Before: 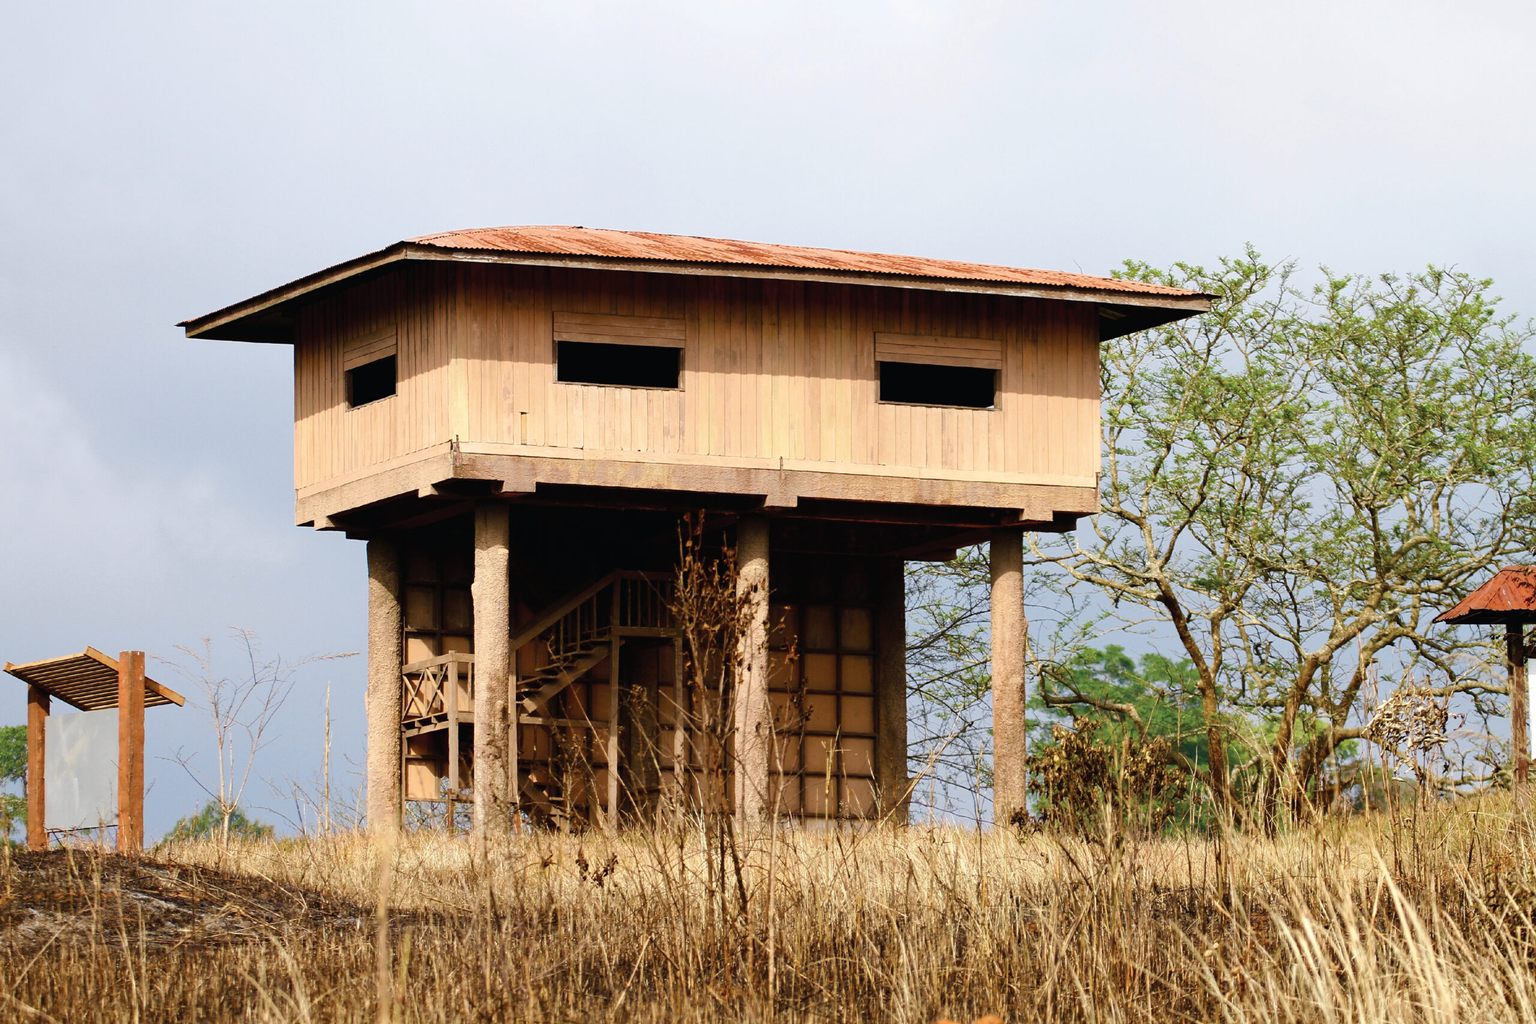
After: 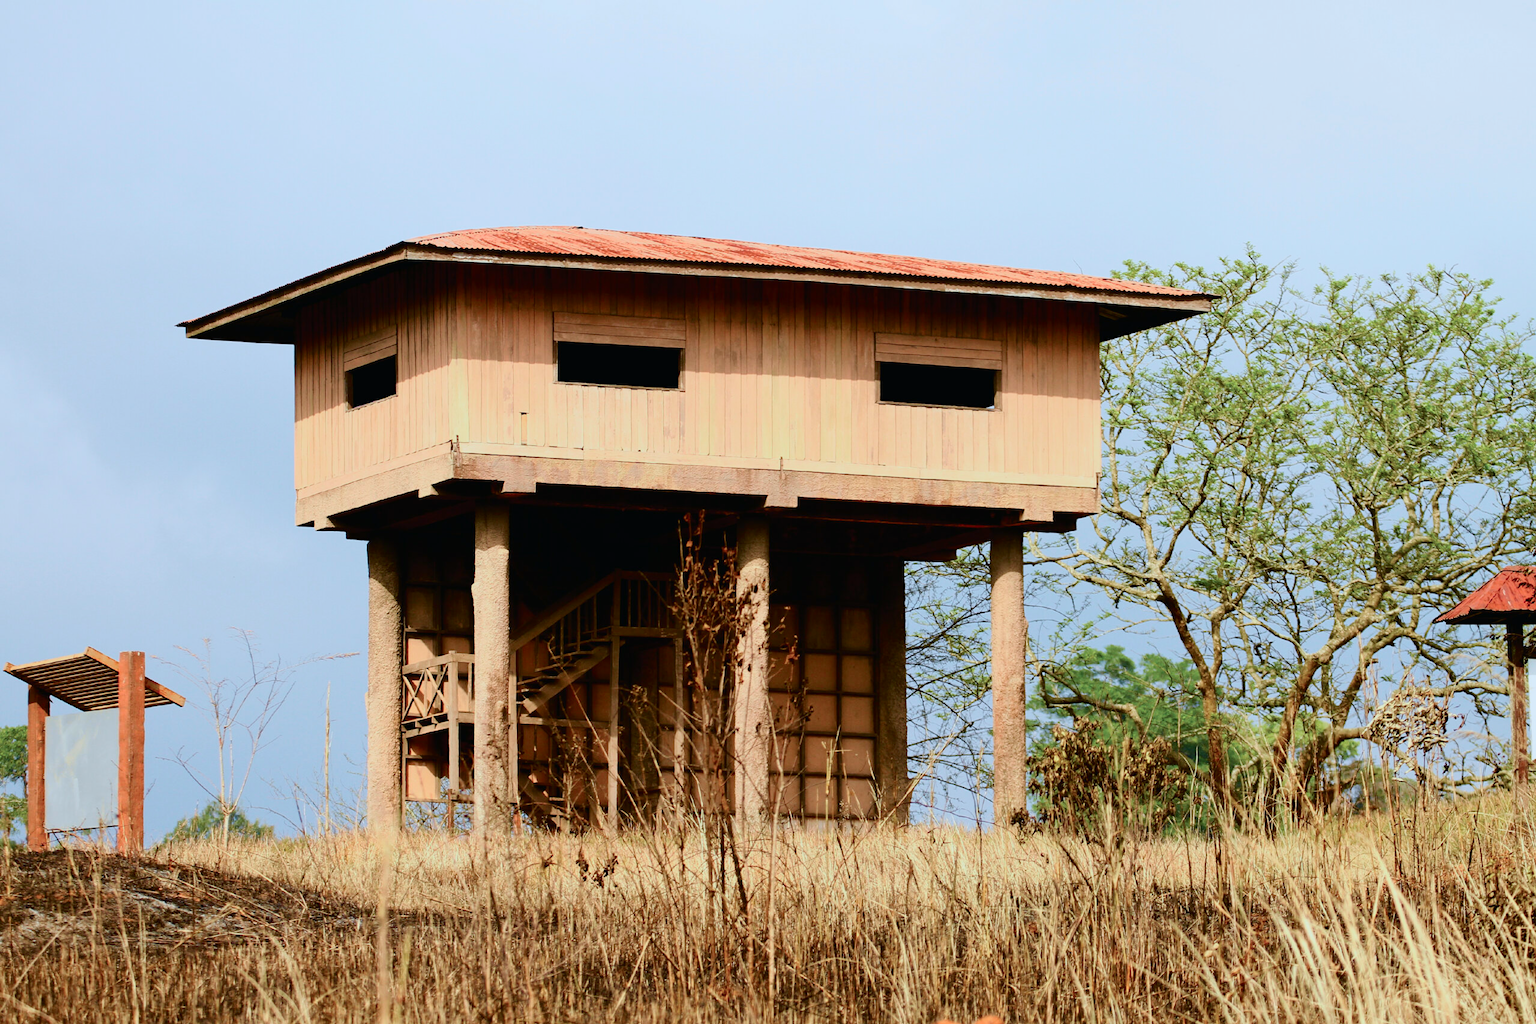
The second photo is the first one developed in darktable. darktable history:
color correction: highlights a* -4.18, highlights b* -10.81
tone curve: curves: ch0 [(0, 0) (0.091, 0.066) (0.184, 0.16) (0.491, 0.519) (0.748, 0.765) (1, 0.919)]; ch1 [(0, 0) (0.179, 0.173) (0.322, 0.32) (0.424, 0.424) (0.502, 0.5) (0.56, 0.575) (0.631, 0.675) (0.777, 0.806) (1, 1)]; ch2 [(0, 0) (0.434, 0.447) (0.497, 0.498) (0.539, 0.566) (0.676, 0.691) (1, 1)], color space Lab, independent channels, preserve colors none
